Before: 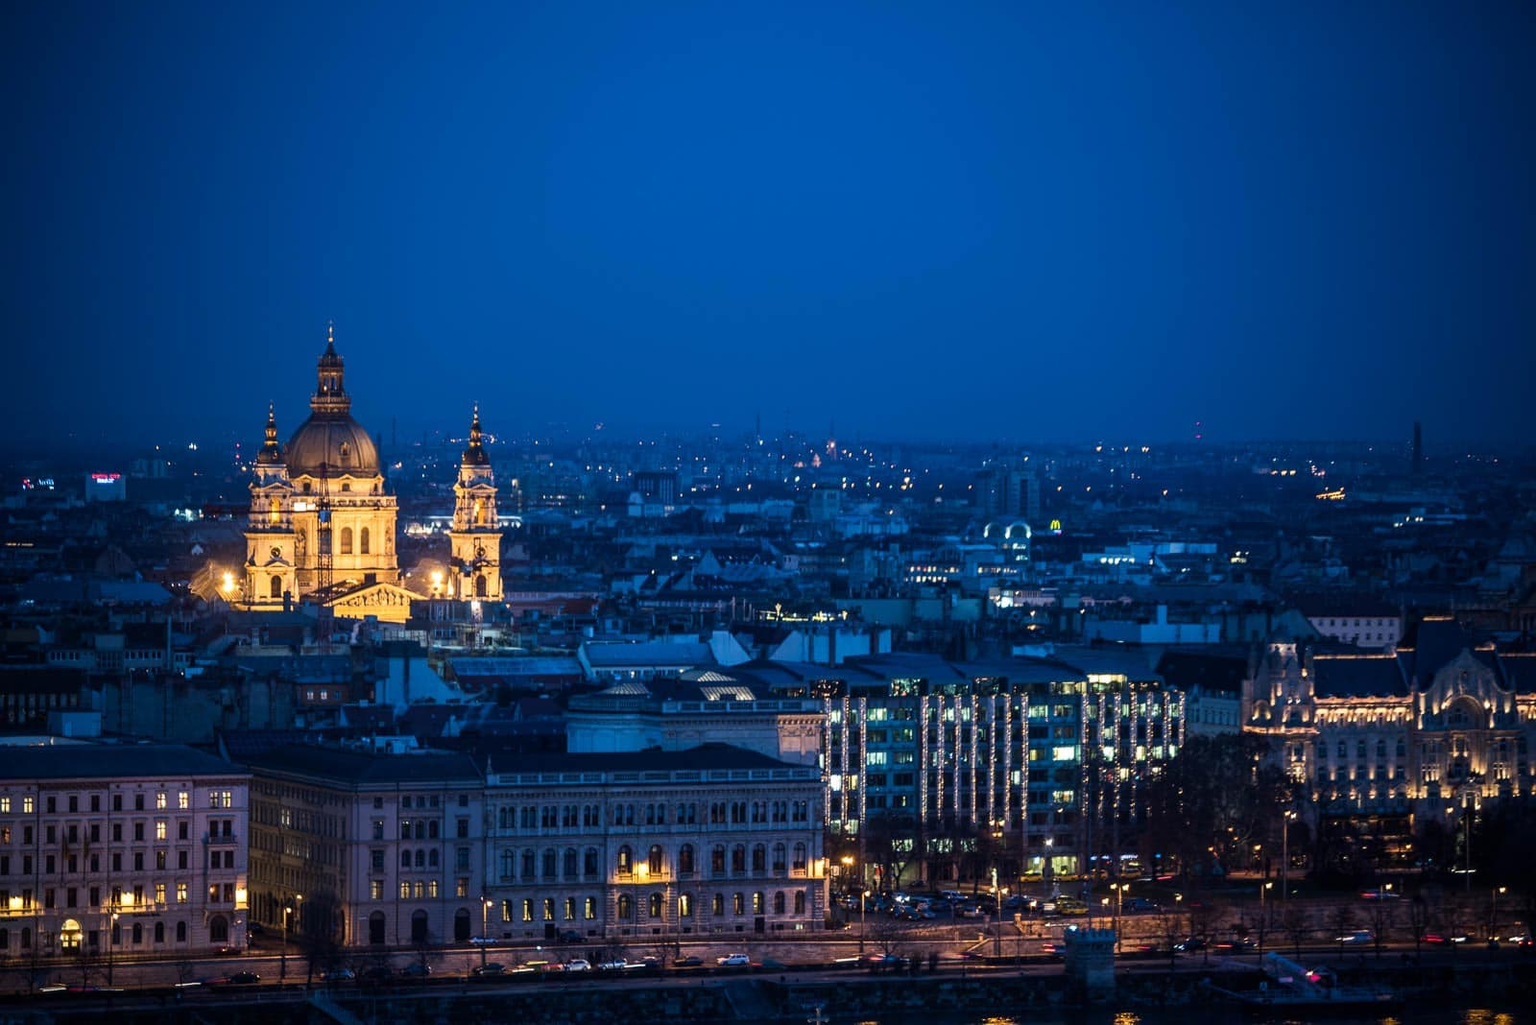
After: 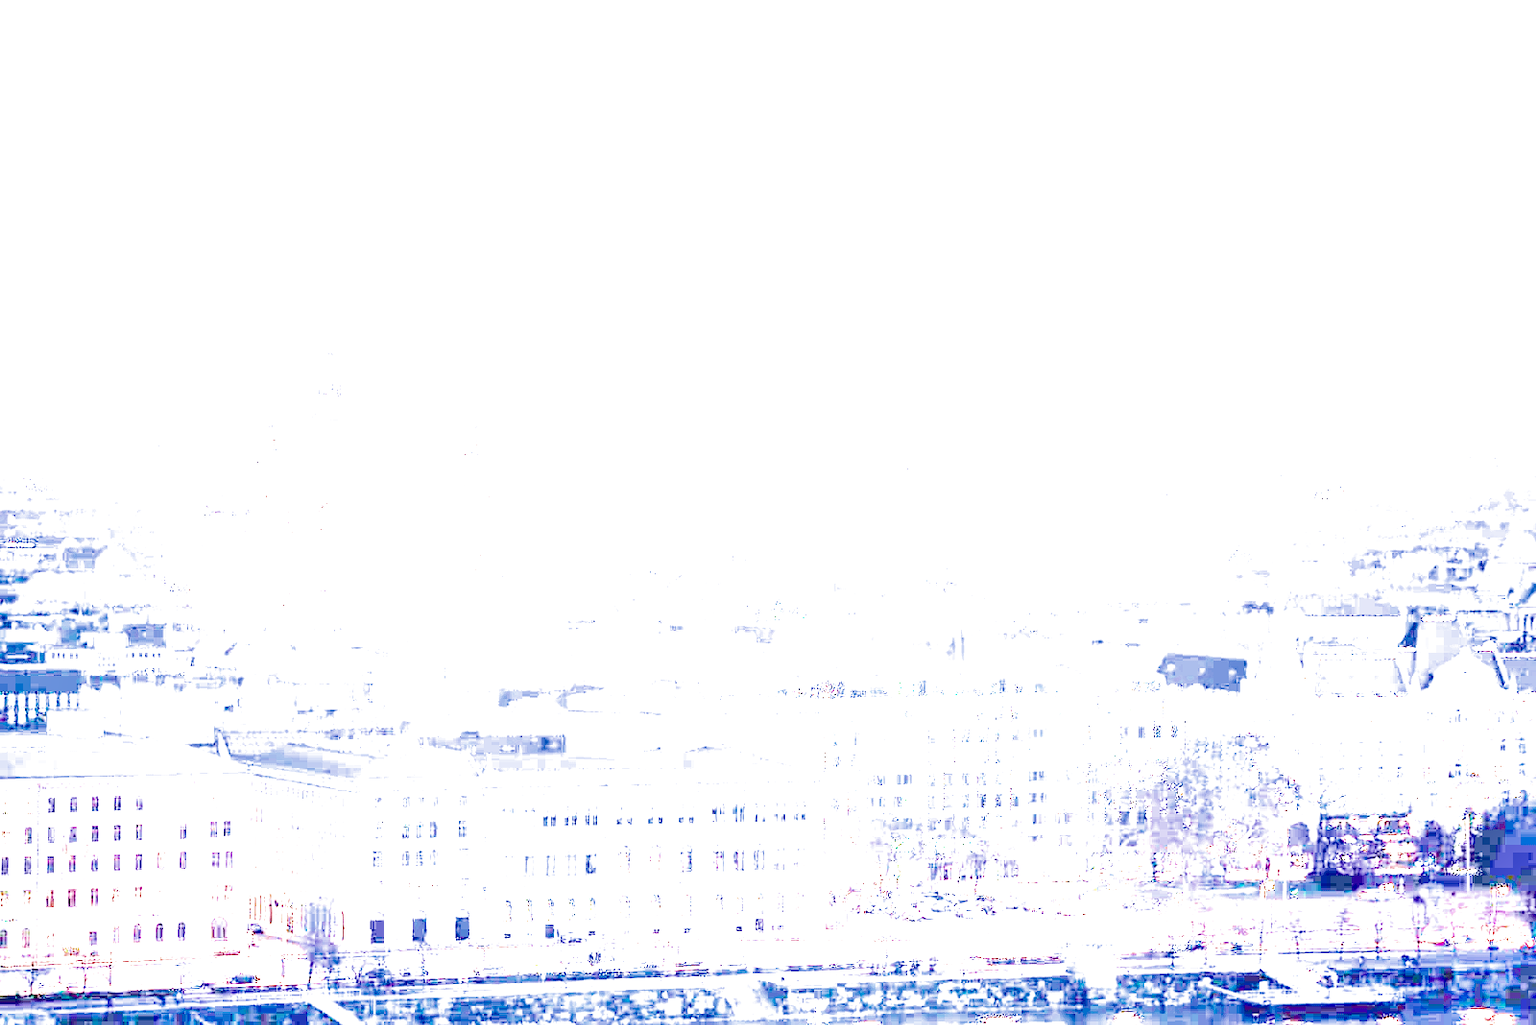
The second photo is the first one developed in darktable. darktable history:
filmic rgb: black relative exposure -4 EV, white relative exposure 3 EV, hardness 3.02, contrast 1.4
shadows and highlights: soften with gaussian
exposure: exposure 8 EV, compensate highlight preservation false
